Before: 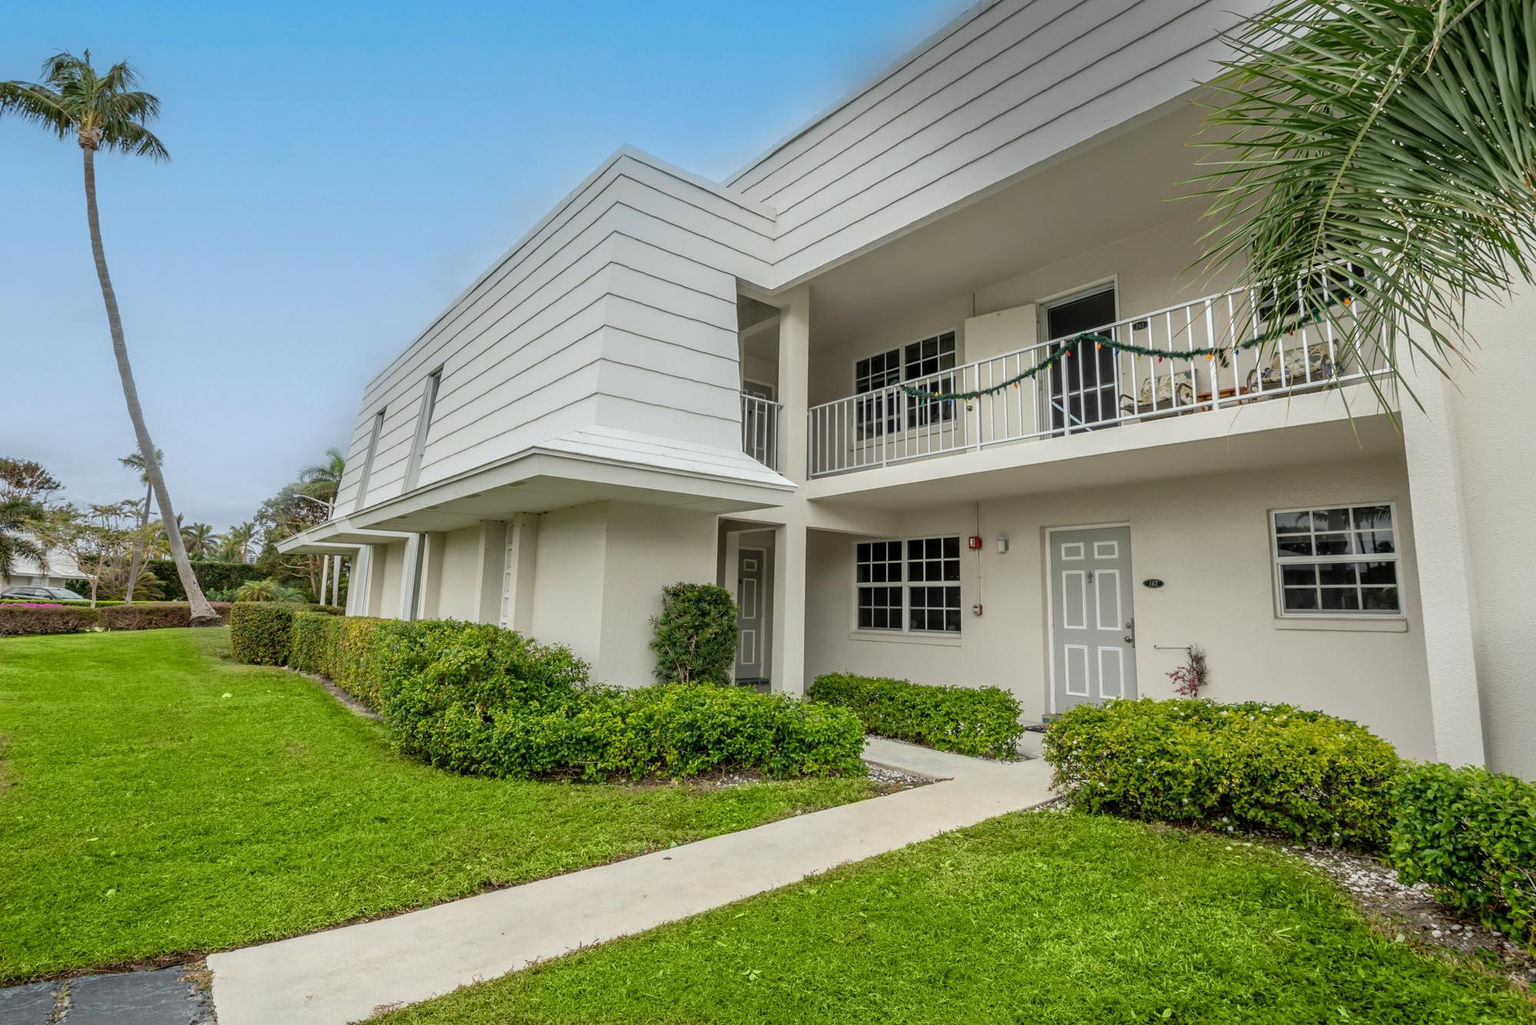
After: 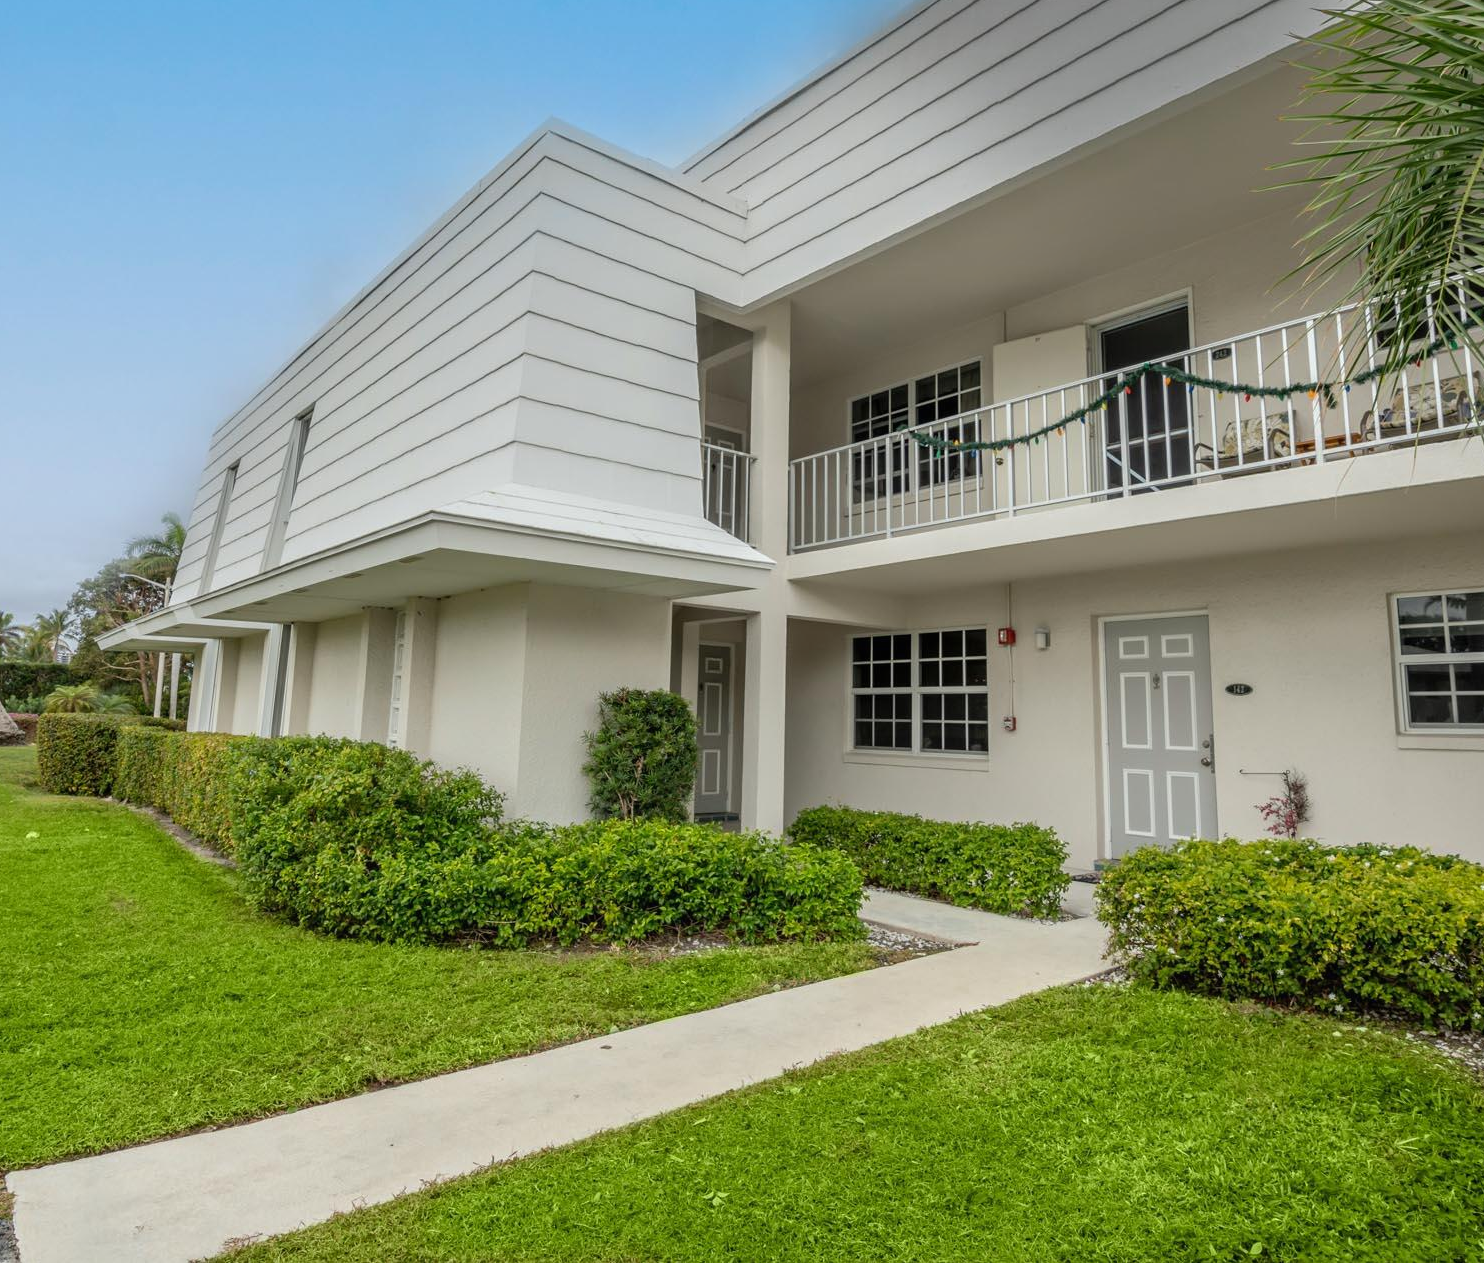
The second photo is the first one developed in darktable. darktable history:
local contrast: mode bilateral grid, contrast 100, coarseness 100, detail 94%, midtone range 0.2
crop and rotate: left 13.15%, top 5.251%, right 12.609%
